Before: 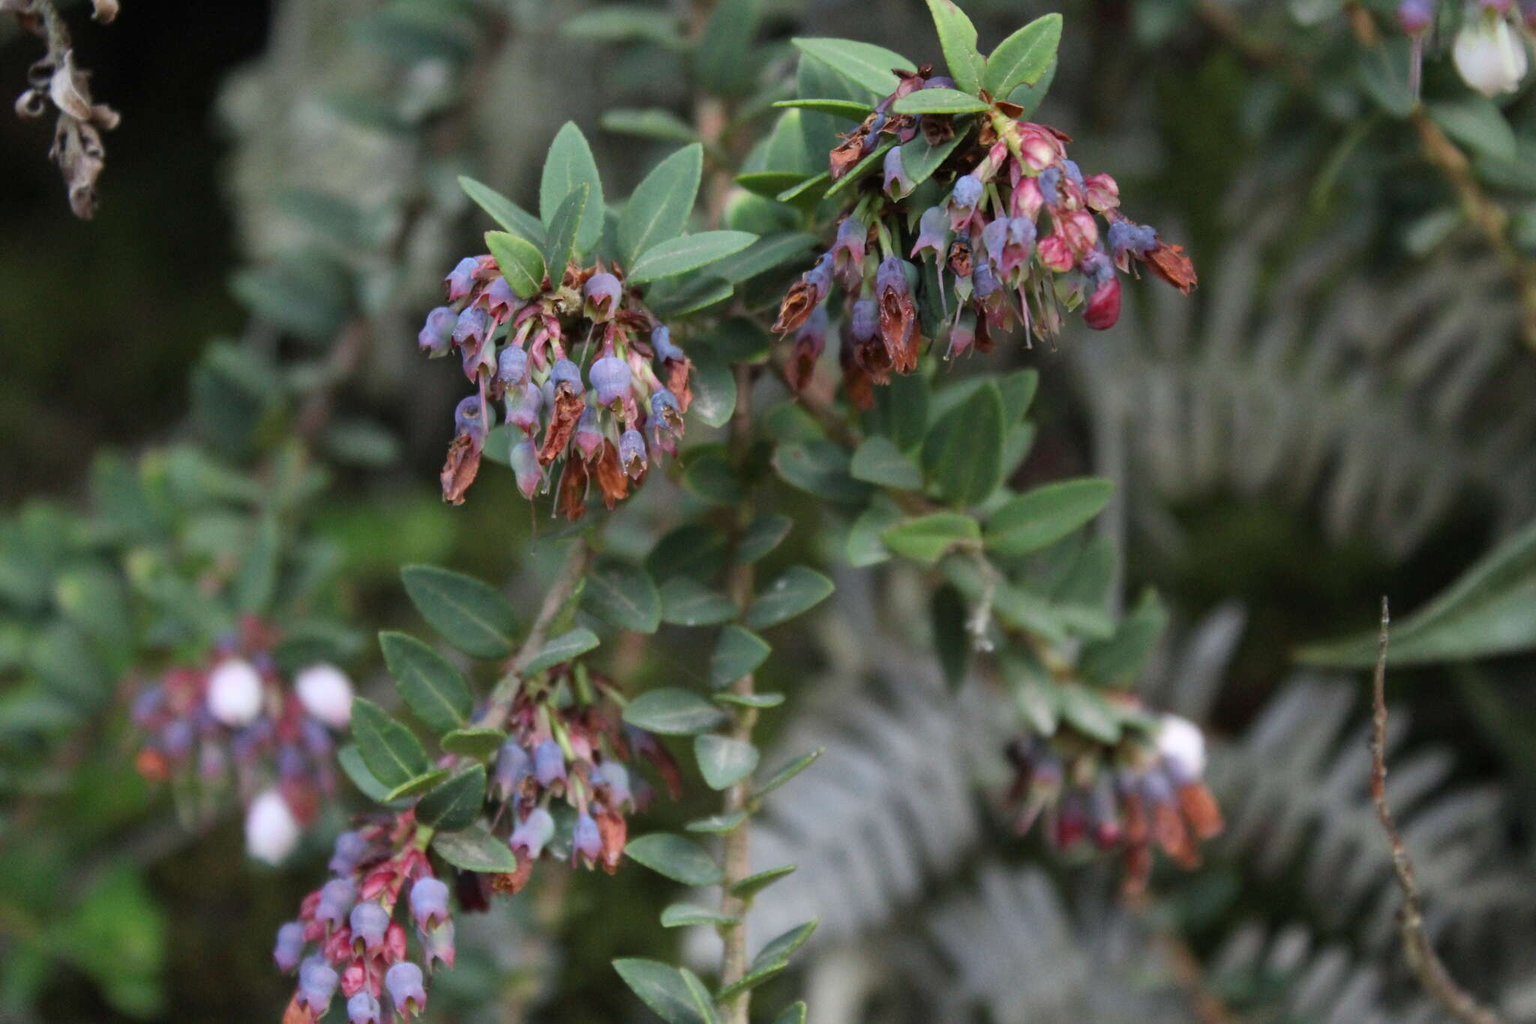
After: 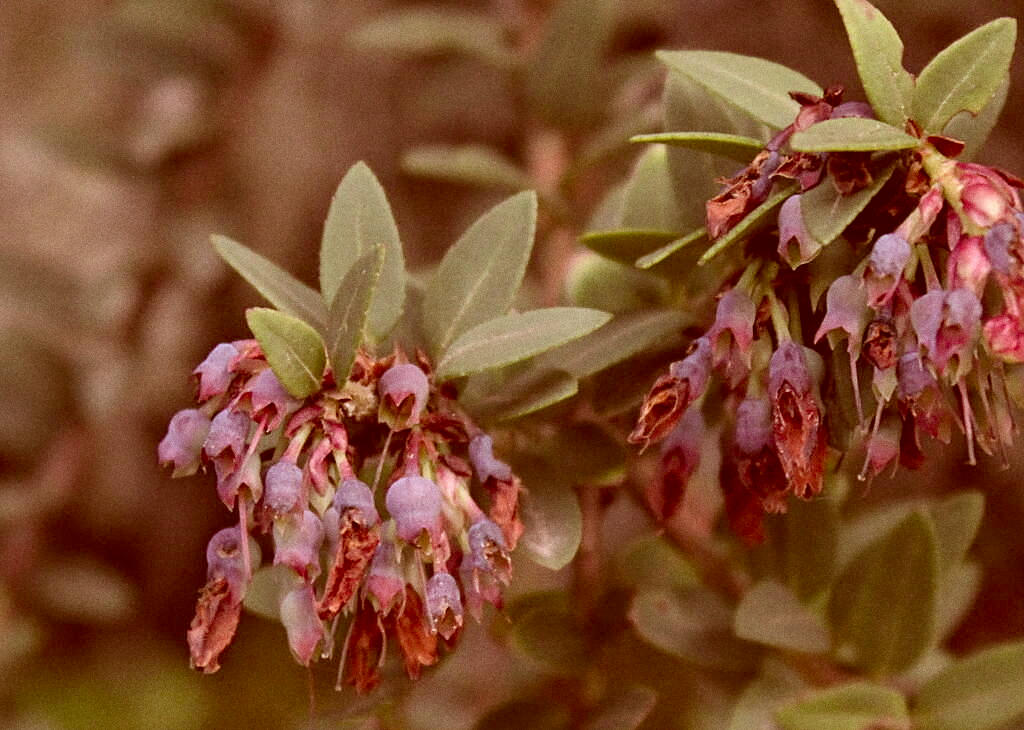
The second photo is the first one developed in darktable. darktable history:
grain: coarseness 0.47 ISO
color correction: highlights a* 9.03, highlights b* 8.71, shadows a* 40, shadows b* 40, saturation 0.8
sharpen: on, module defaults
crop: left 19.556%, right 30.401%, bottom 46.458%
